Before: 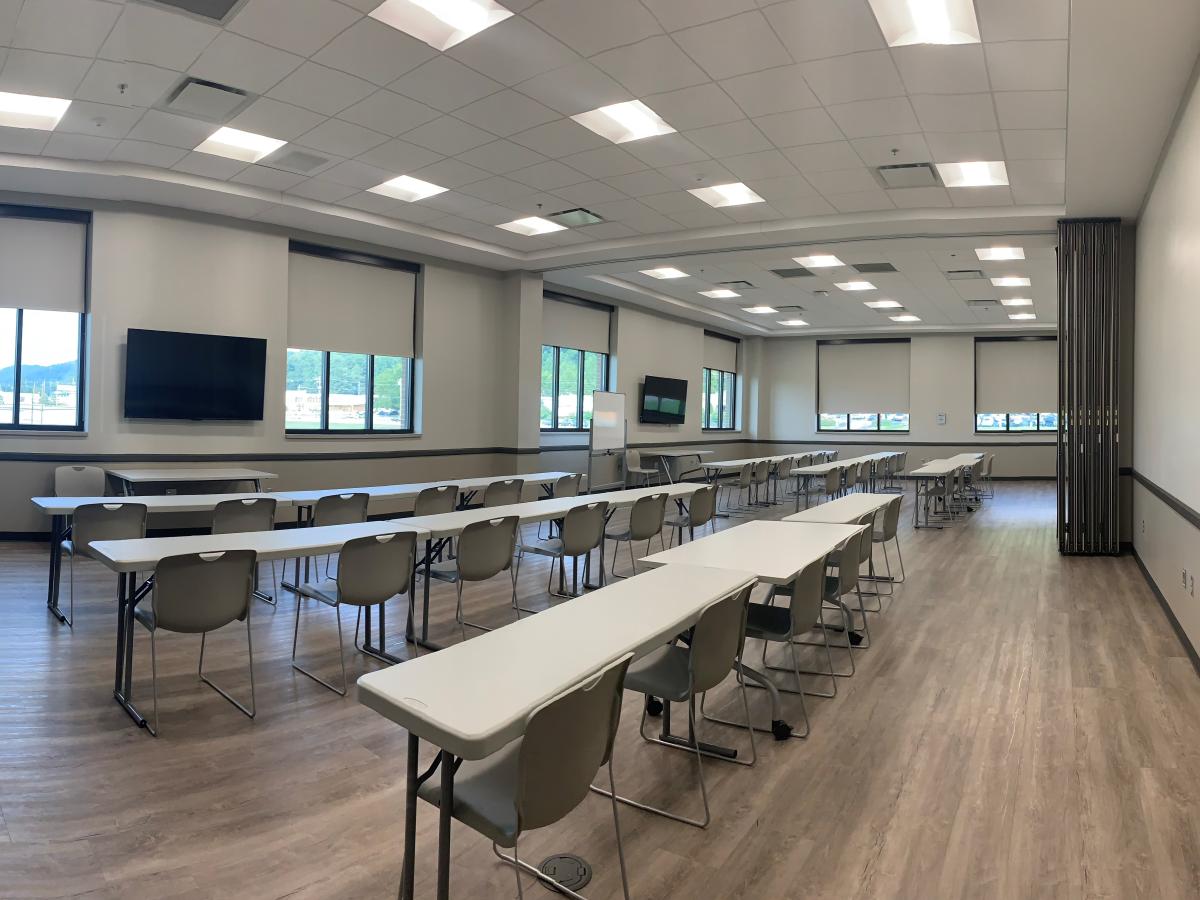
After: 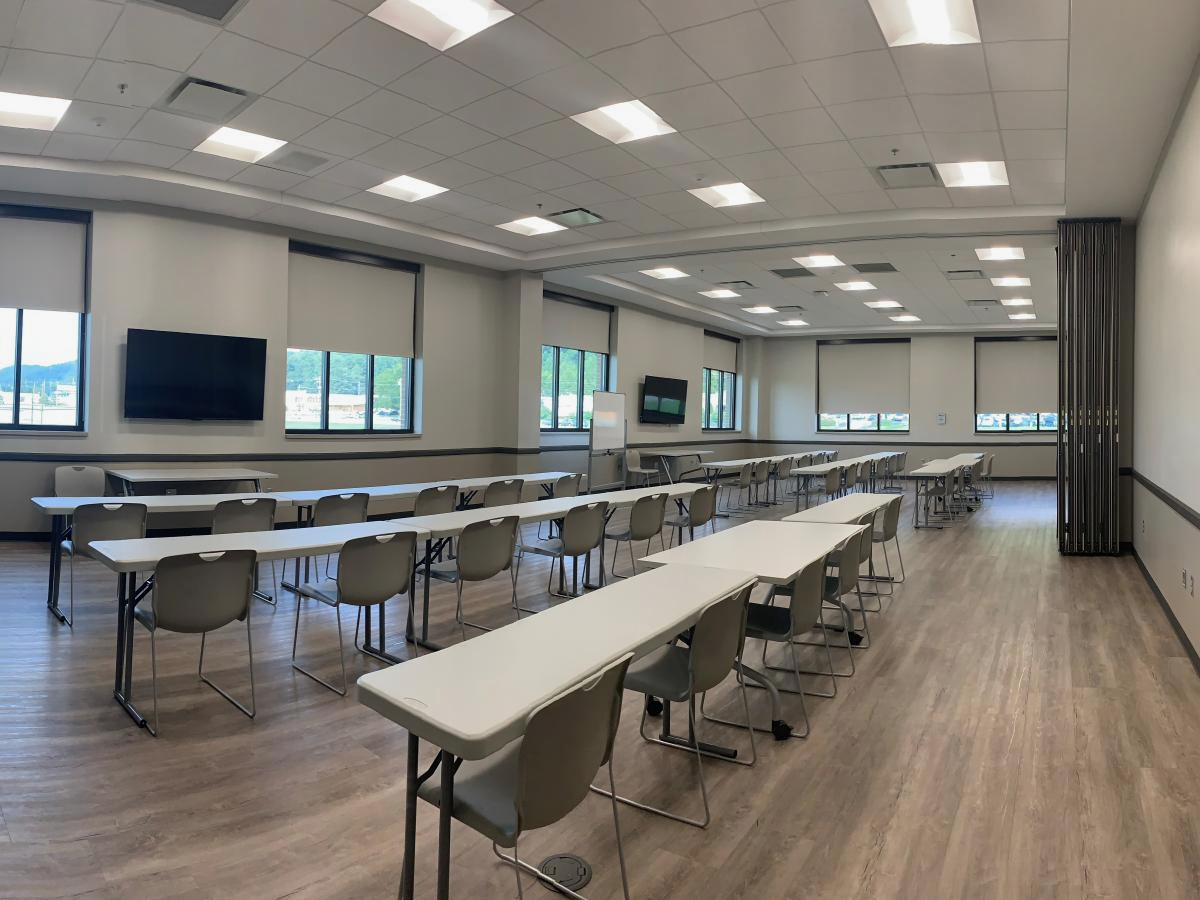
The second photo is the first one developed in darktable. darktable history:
tone equalizer: edges refinement/feathering 500, mask exposure compensation -1.57 EV, preserve details no
exposure: exposure -0.112 EV, compensate highlight preservation false
shadows and highlights: low approximation 0.01, soften with gaussian
